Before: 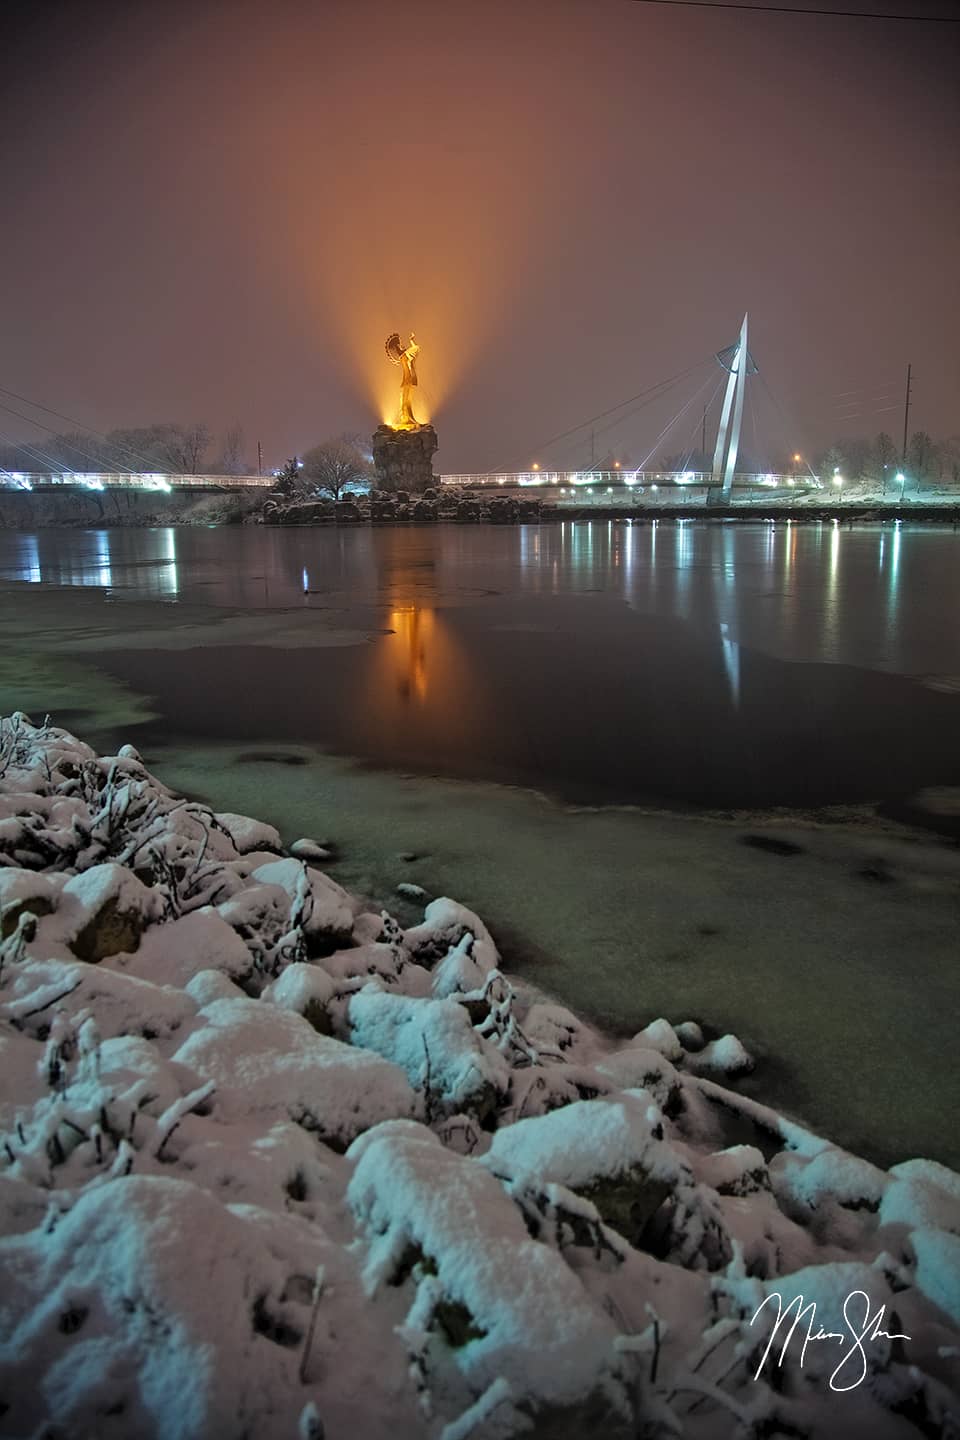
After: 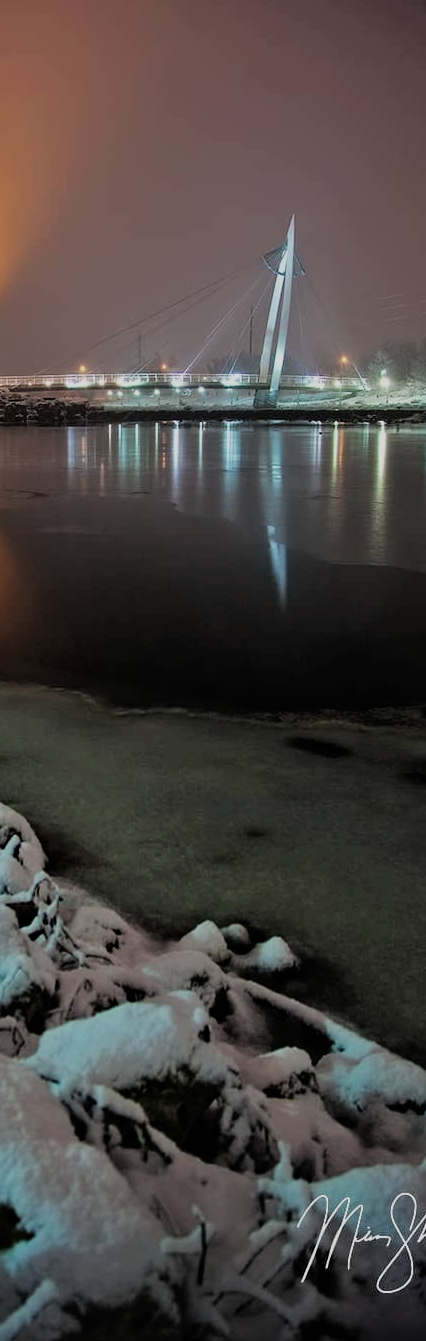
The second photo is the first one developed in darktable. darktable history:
crop: left 47.267%, top 6.863%, right 8.057%
filmic rgb: black relative exposure -7.65 EV, white relative exposure 4.56 EV, threshold 2.97 EV, hardness 3.61, contrast 1.052, enable highlight reconstruction true
